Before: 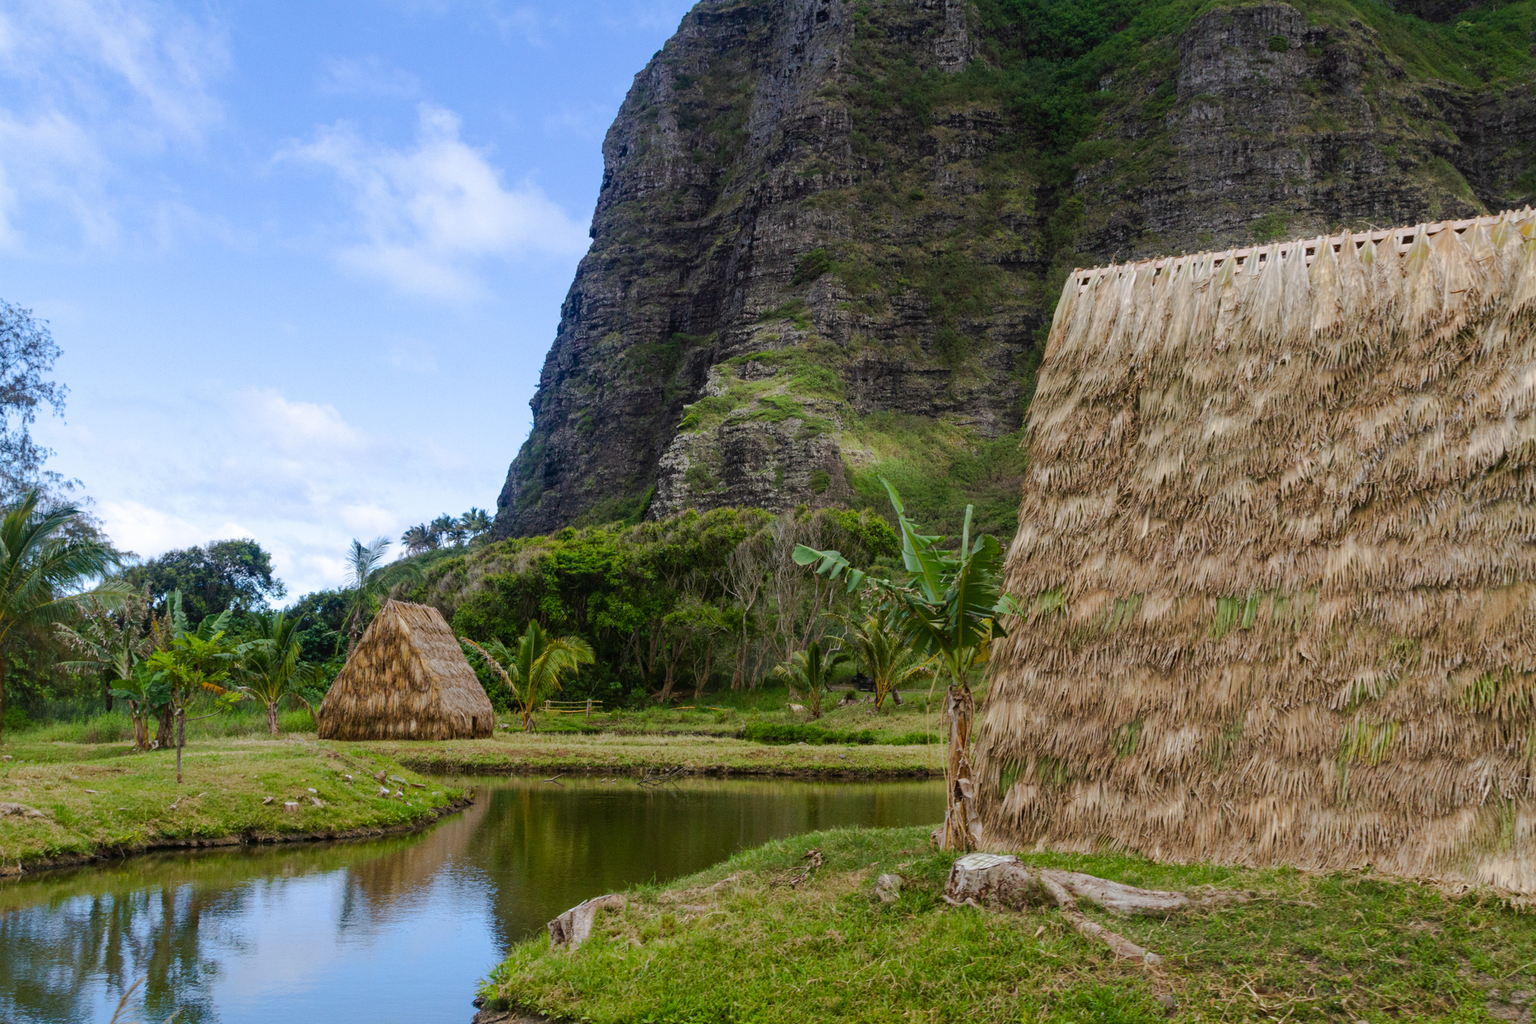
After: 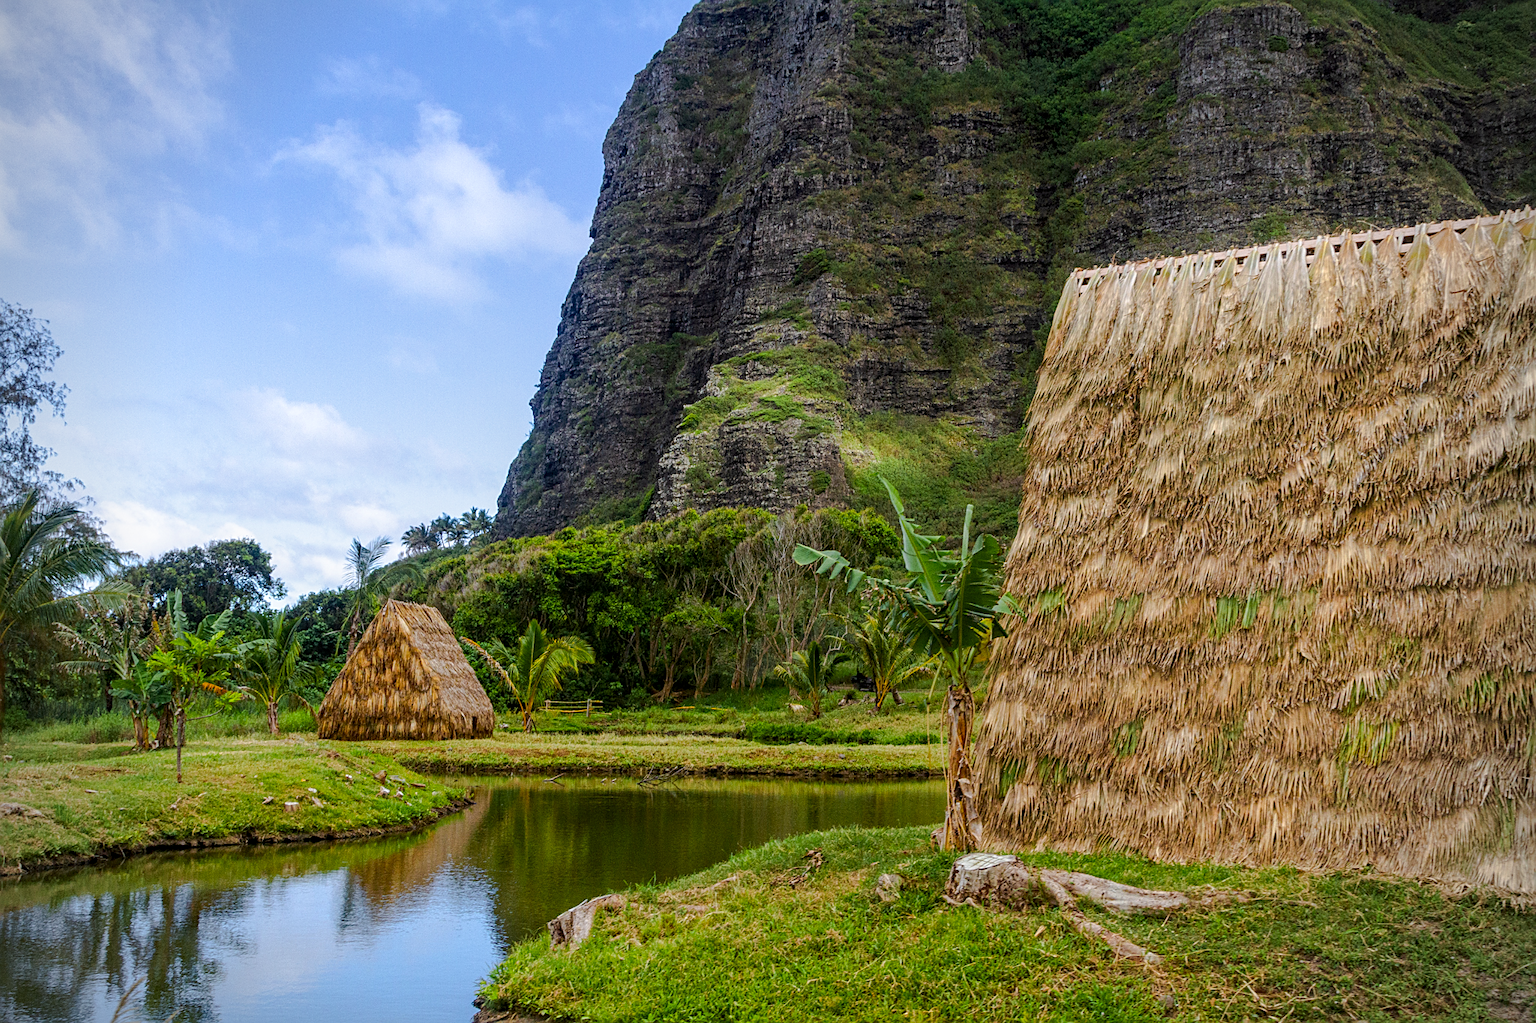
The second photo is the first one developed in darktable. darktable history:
sharpen: on, module defaults
color zones: curves: ch0 [(0.224, 0.526) (0.75, 0.5)]; ch1 [(0.055, 0.526) (0.224, 0.761) (0.377, 0.526) (0.75, 0.5)]
vignetting: on, module defaults
local contrast: on, module defaults
